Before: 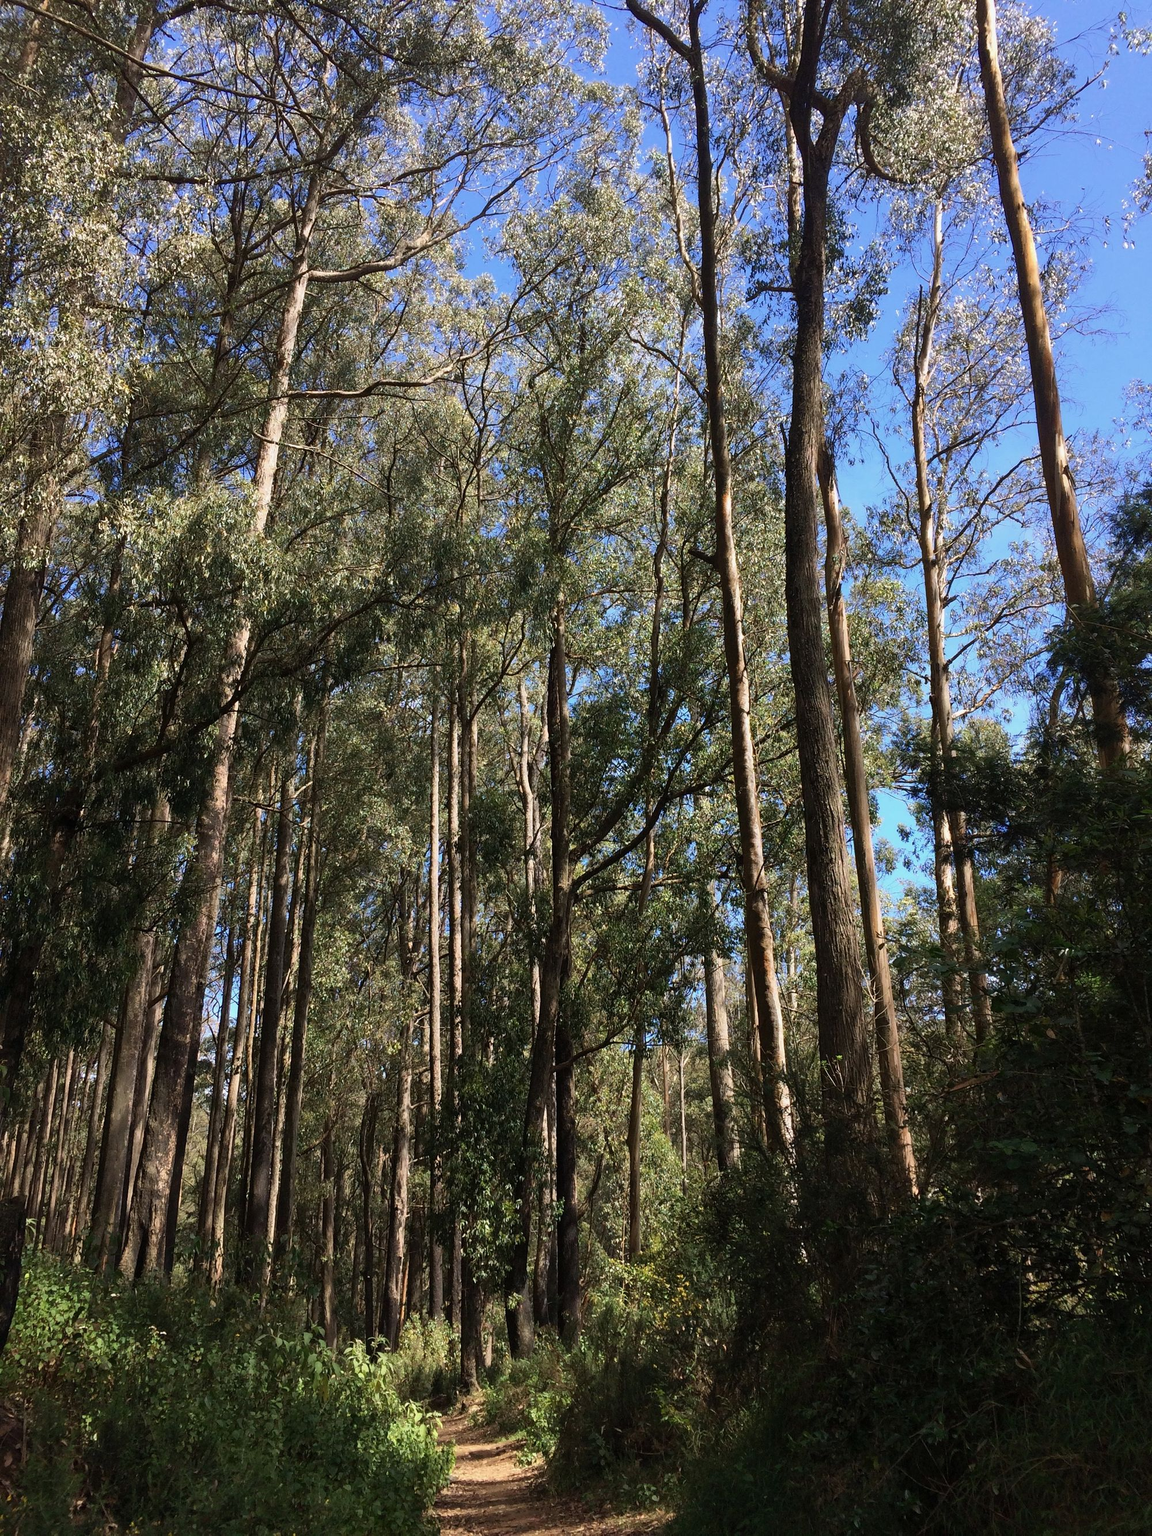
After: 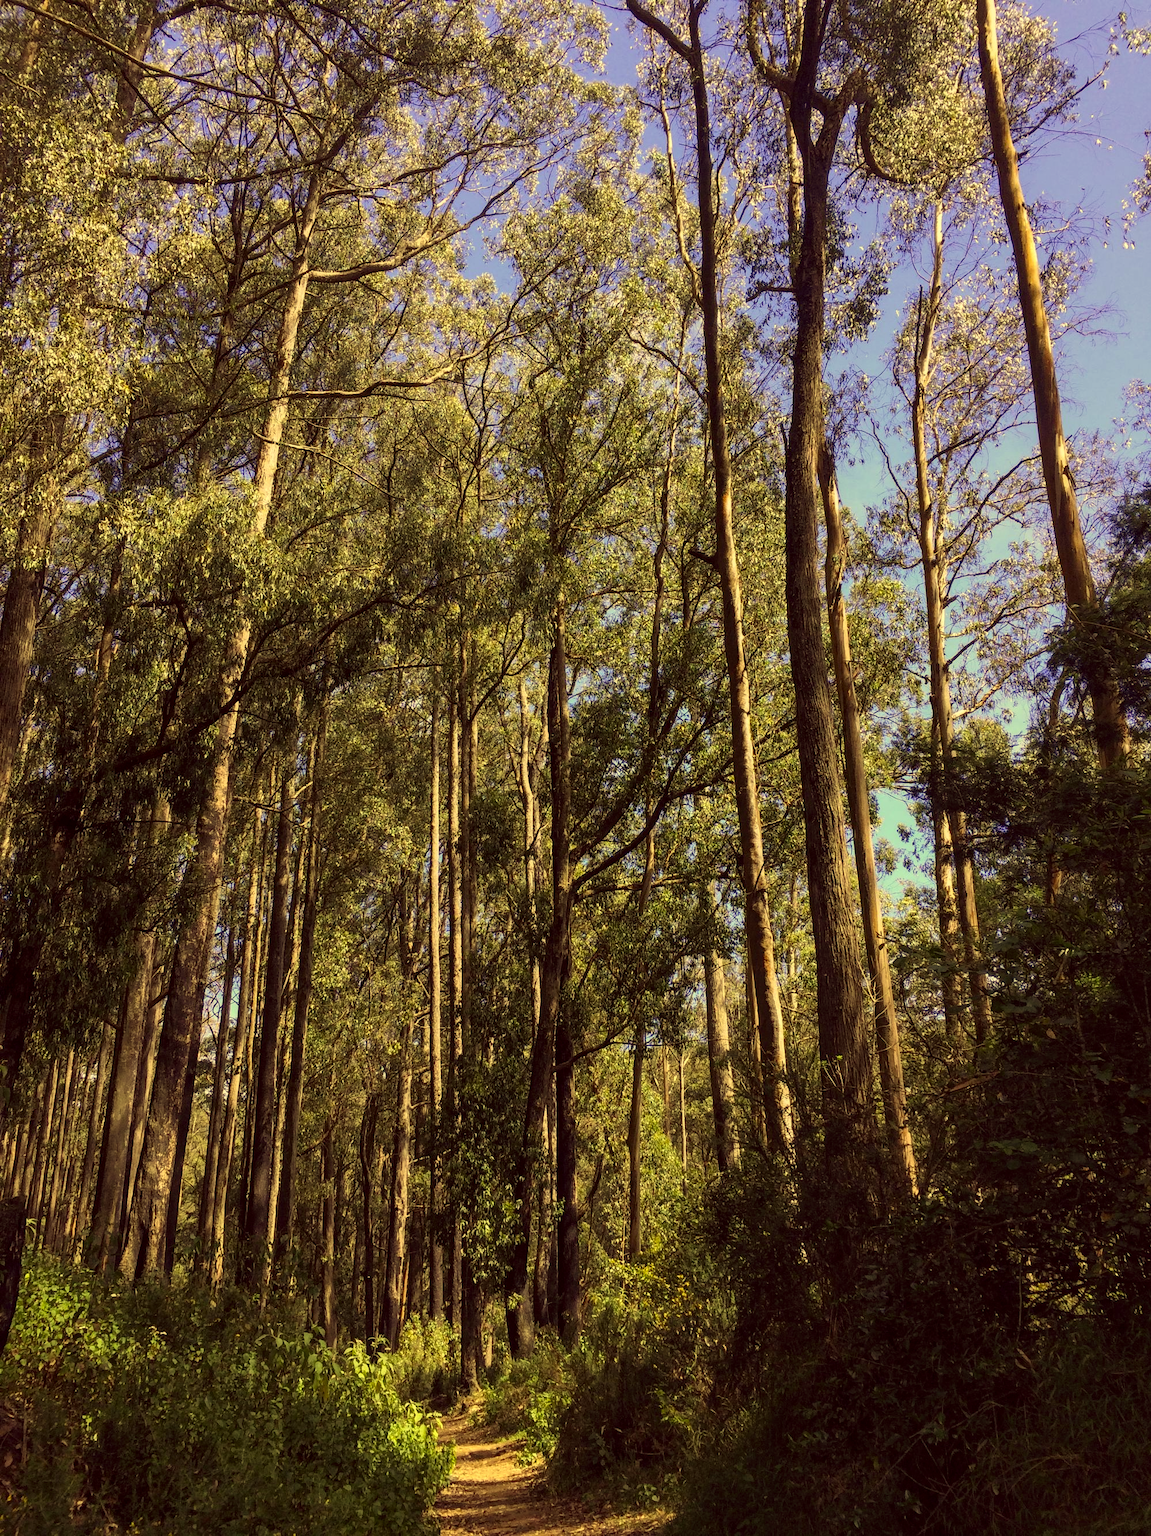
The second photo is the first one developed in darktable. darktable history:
color correction: highlights a* -0.482, highlights b* 40, shadows a* 9.8, shadows b* -0.161
velvia: strength 17%
local contrast: on, module defaults
